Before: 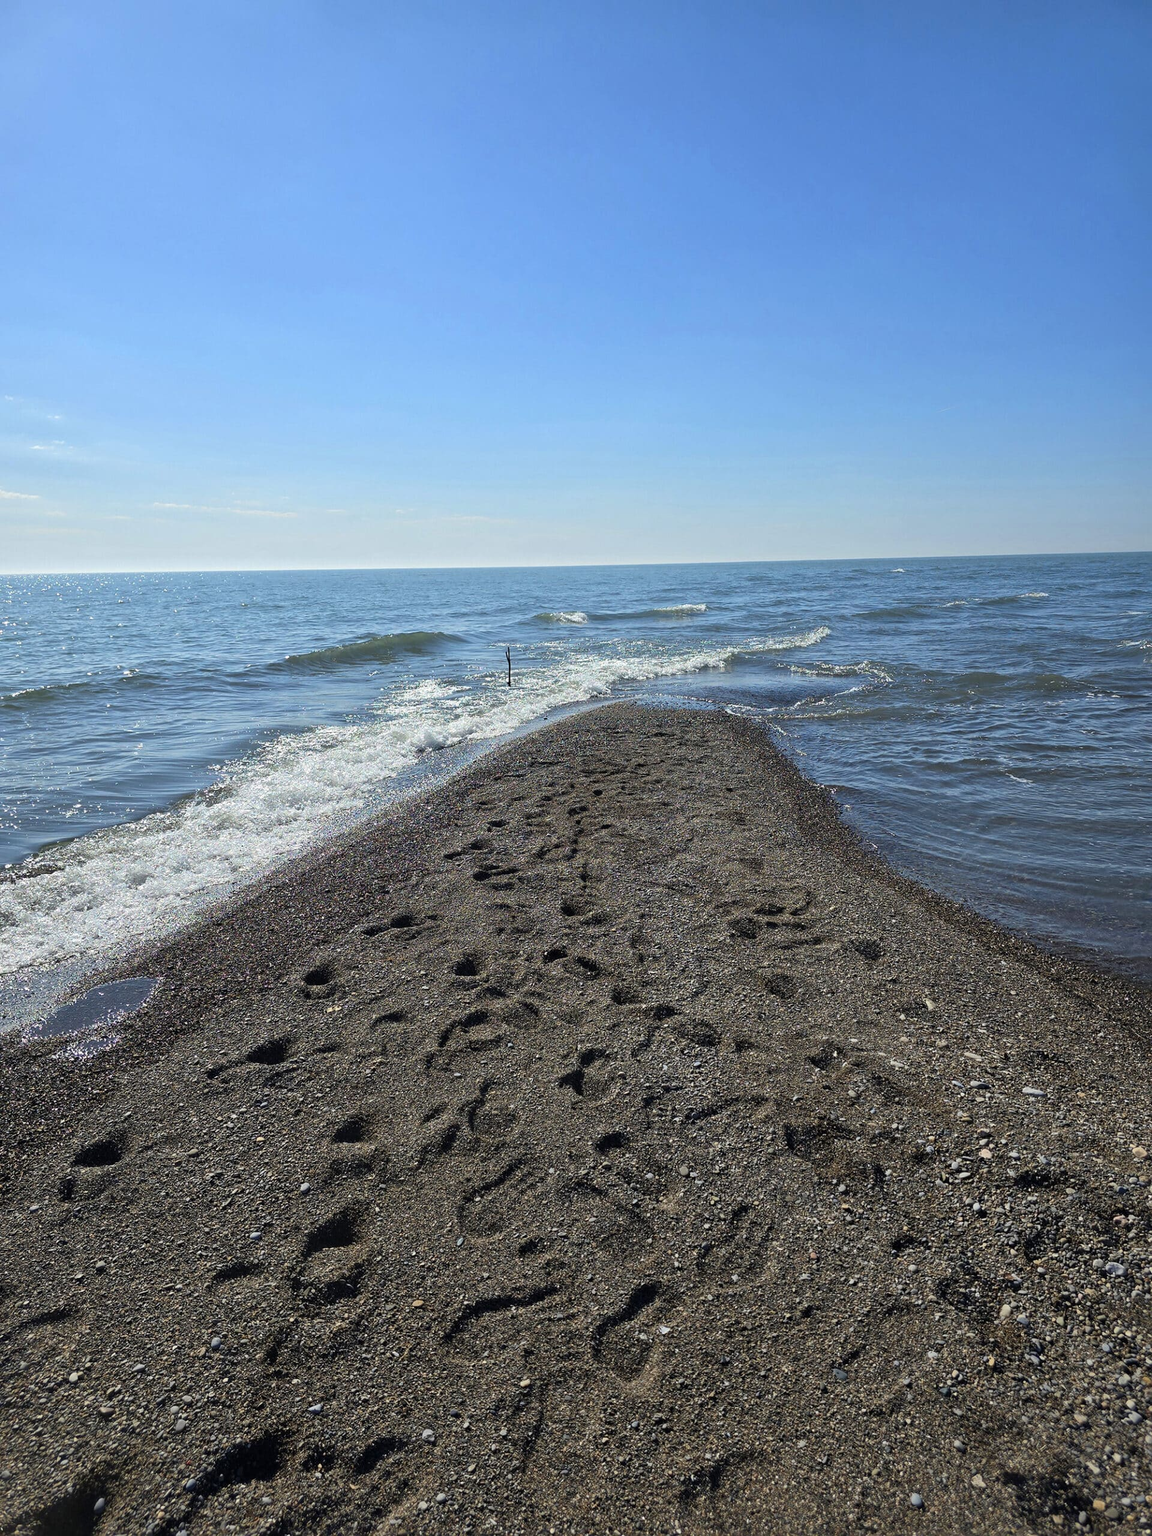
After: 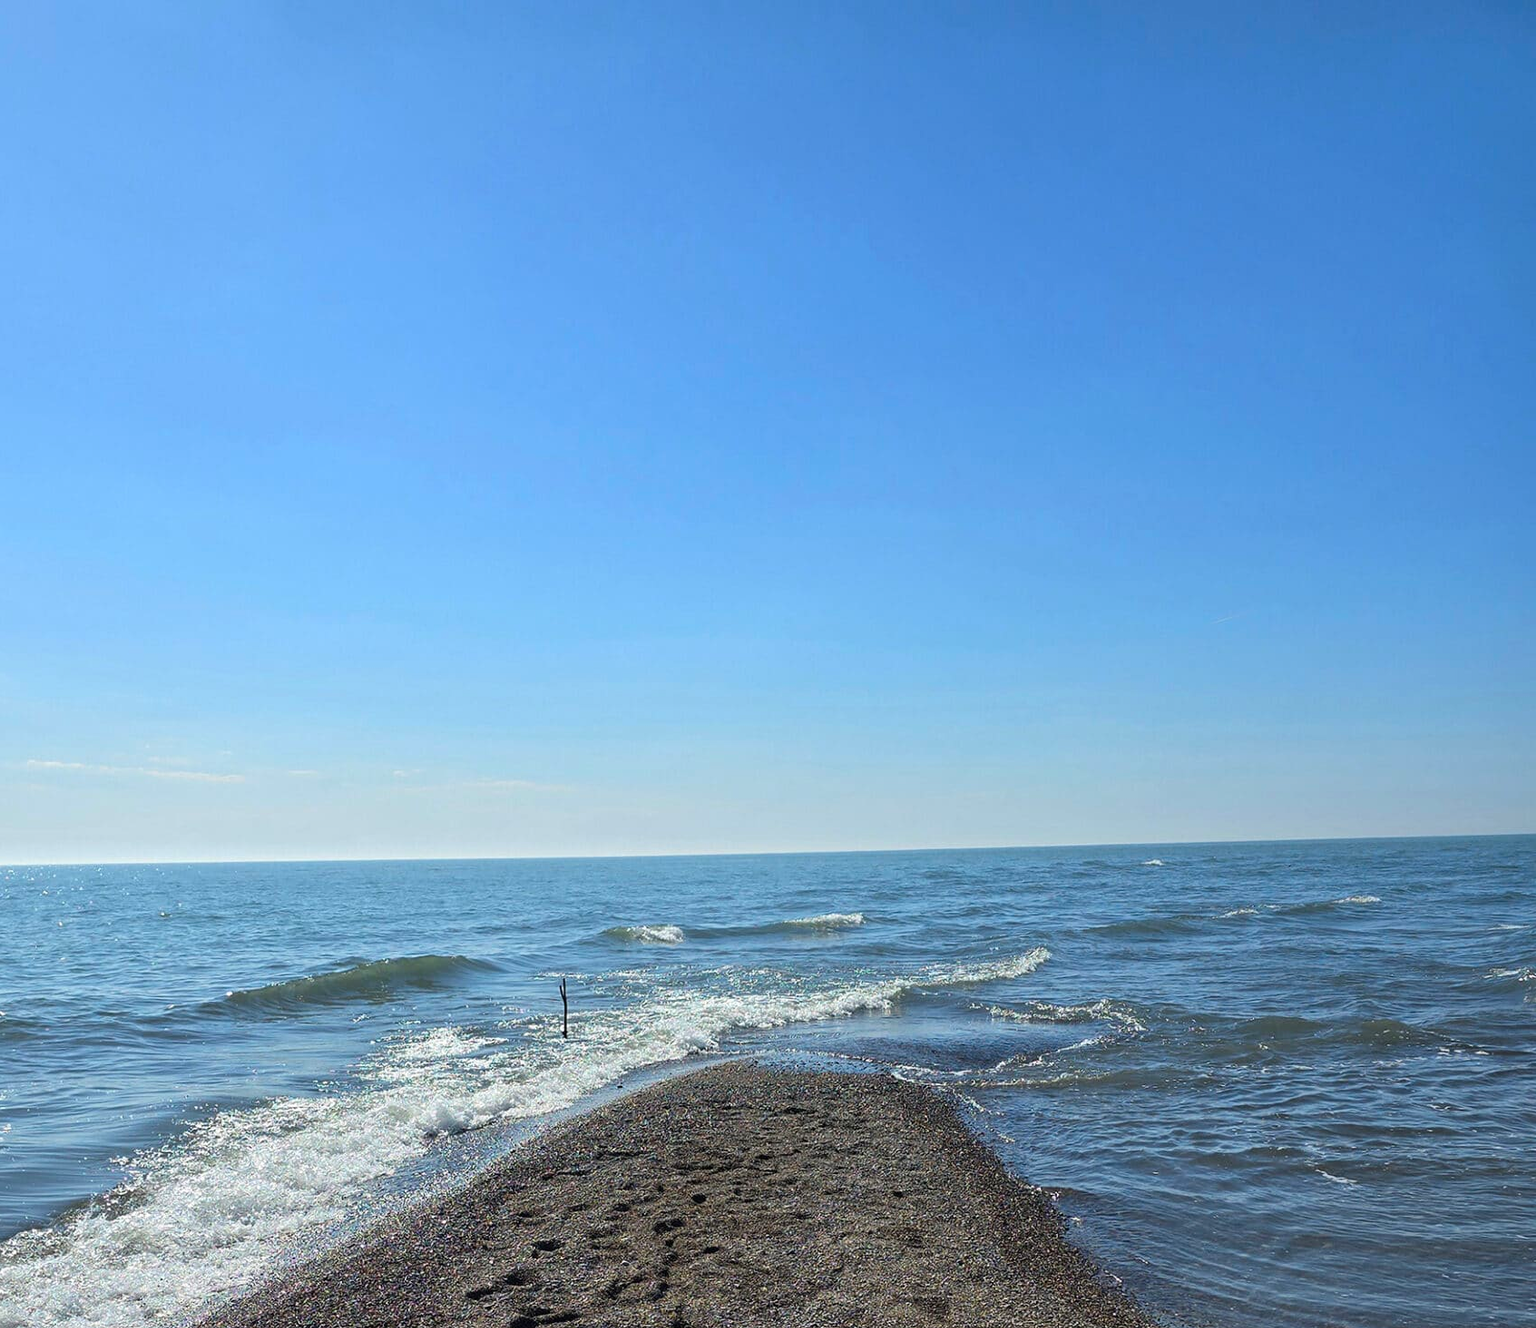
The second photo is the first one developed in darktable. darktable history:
crop and rotate: left 11.812%, bottom 42.776%
